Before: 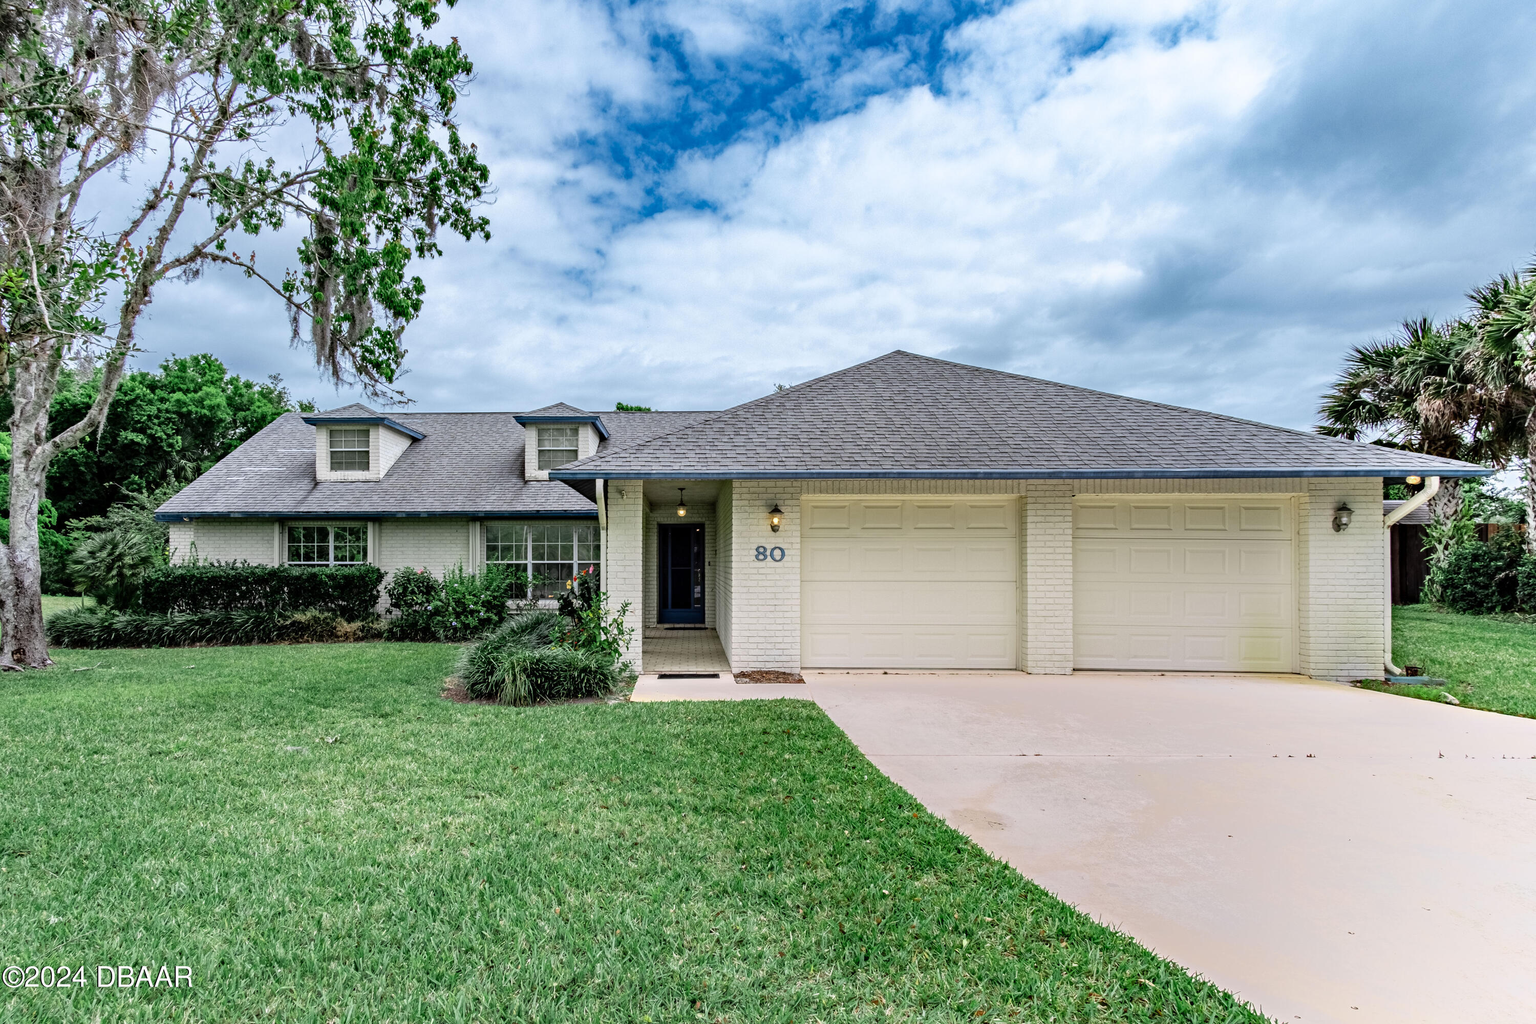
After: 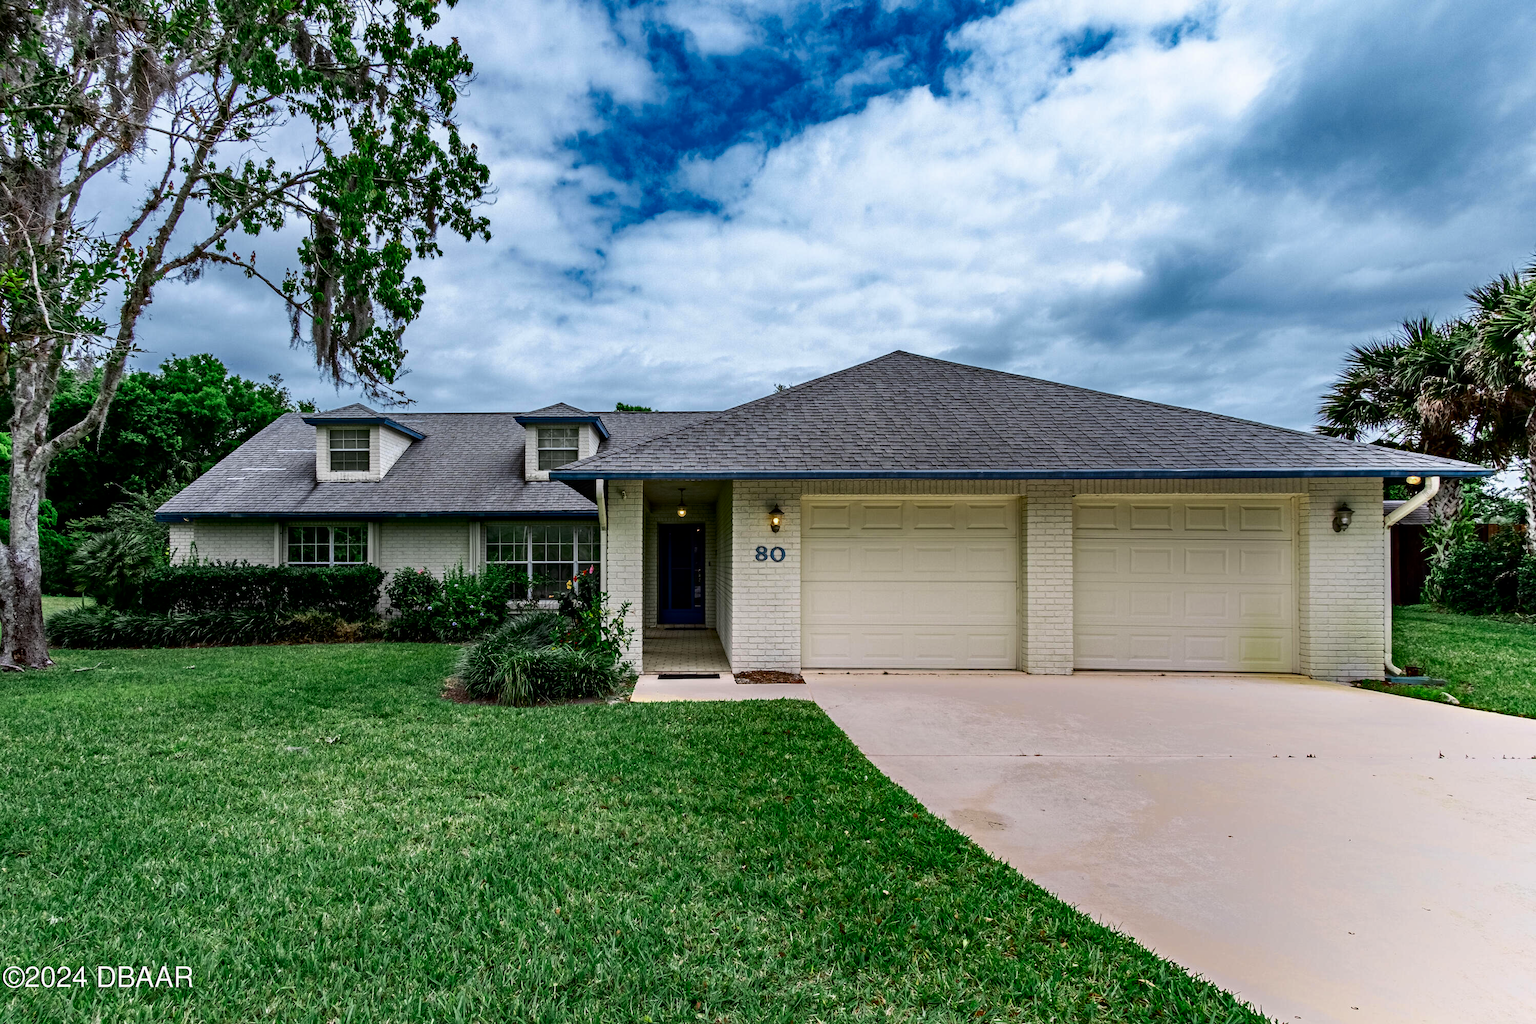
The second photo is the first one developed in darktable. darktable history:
contrast brightness saturation: contrast 0.103, brightness -0.276, saturation 0.145
base curve: curves: ch0 [(0, 0) (0.303, 0.277) (1, 1)], preserve colors none
